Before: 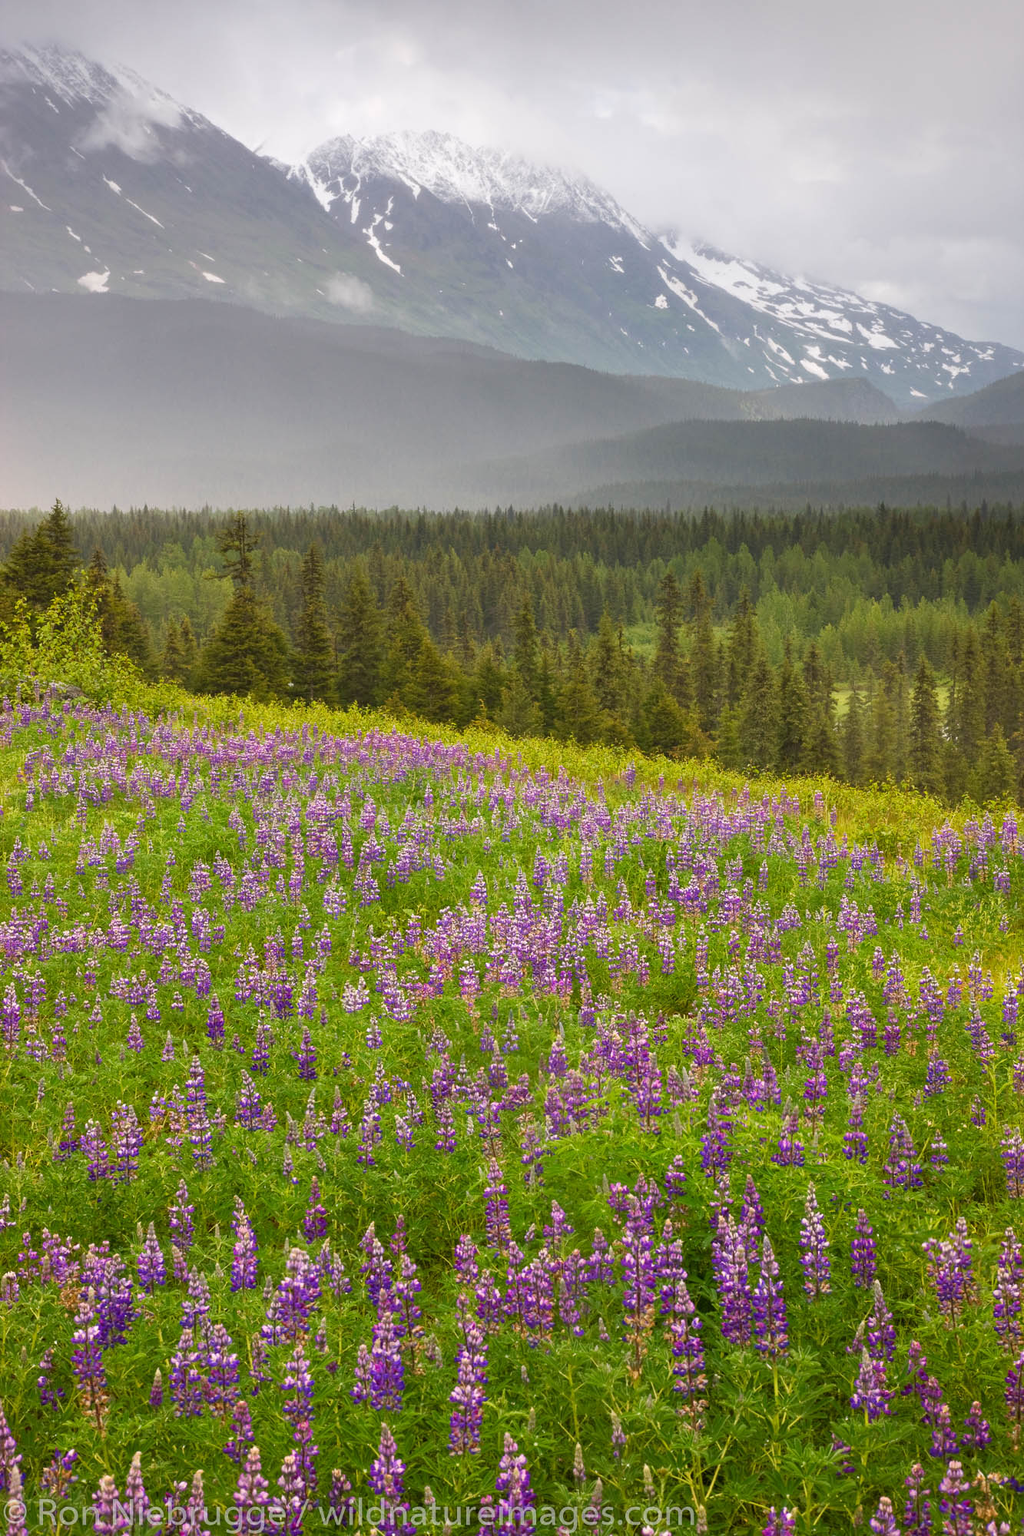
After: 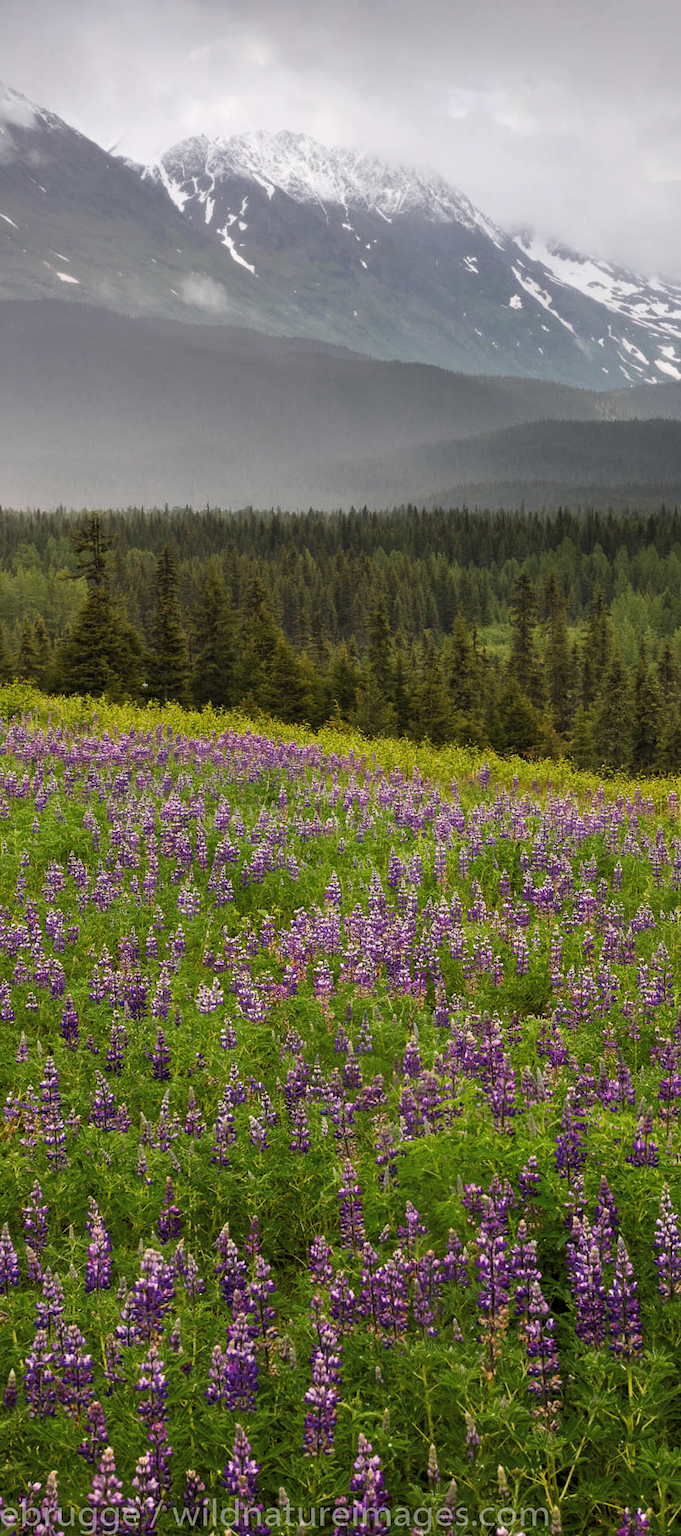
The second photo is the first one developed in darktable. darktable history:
levels: levels [0.116, 0.574, 1]
crop and rotate: left 14.308%, right 19.126%
